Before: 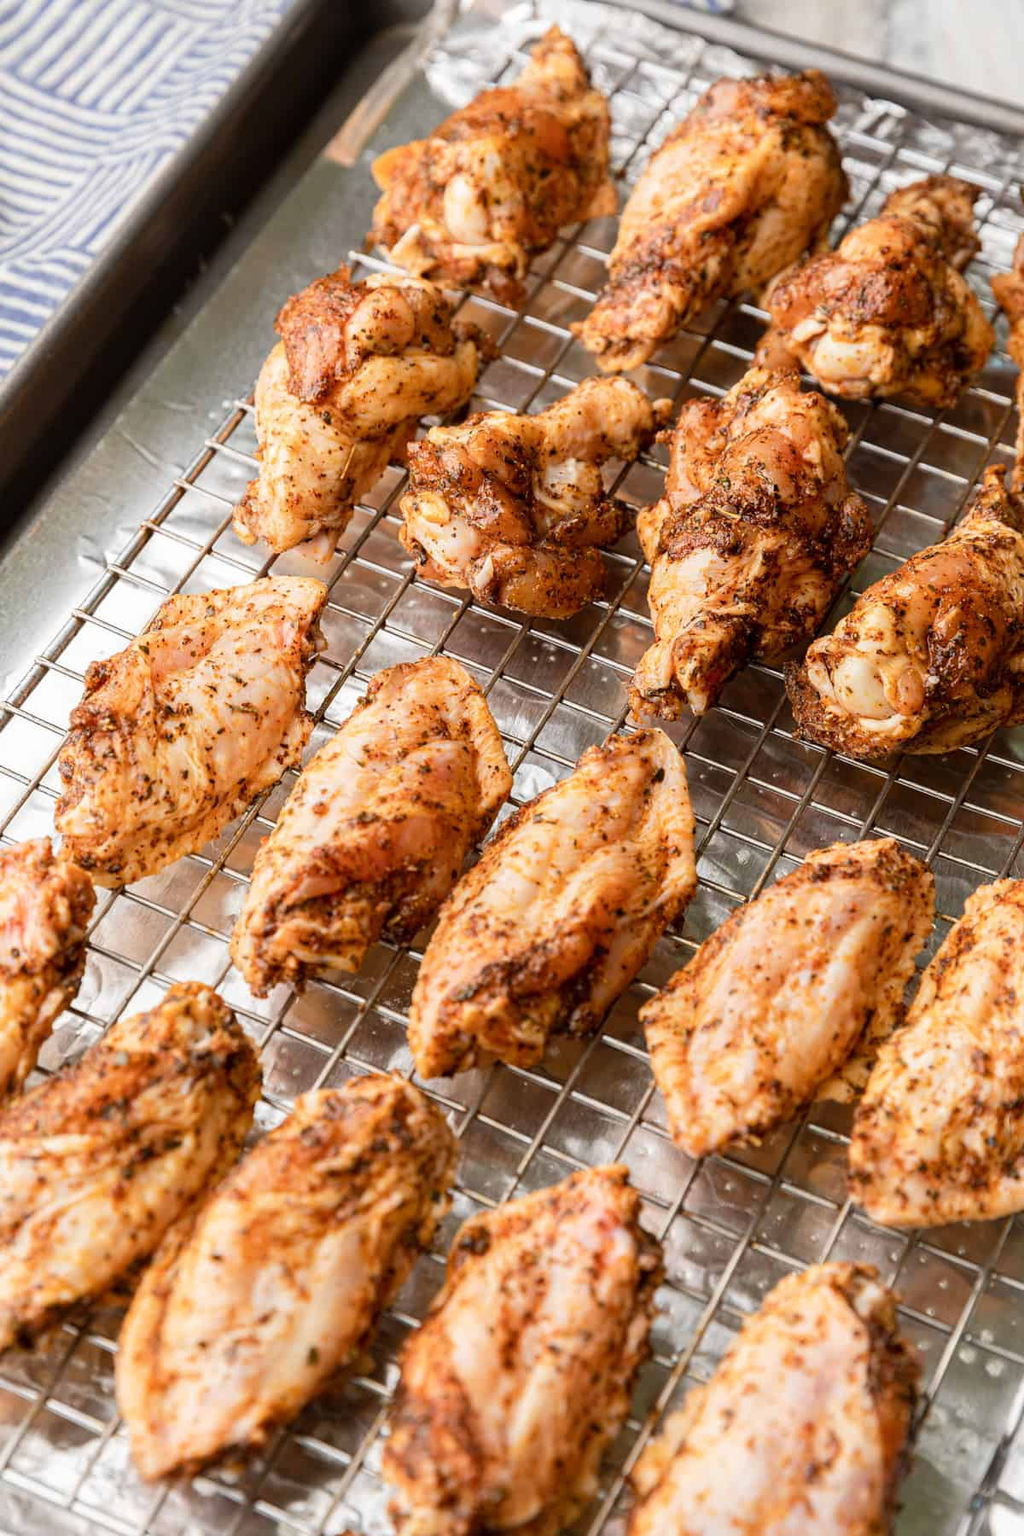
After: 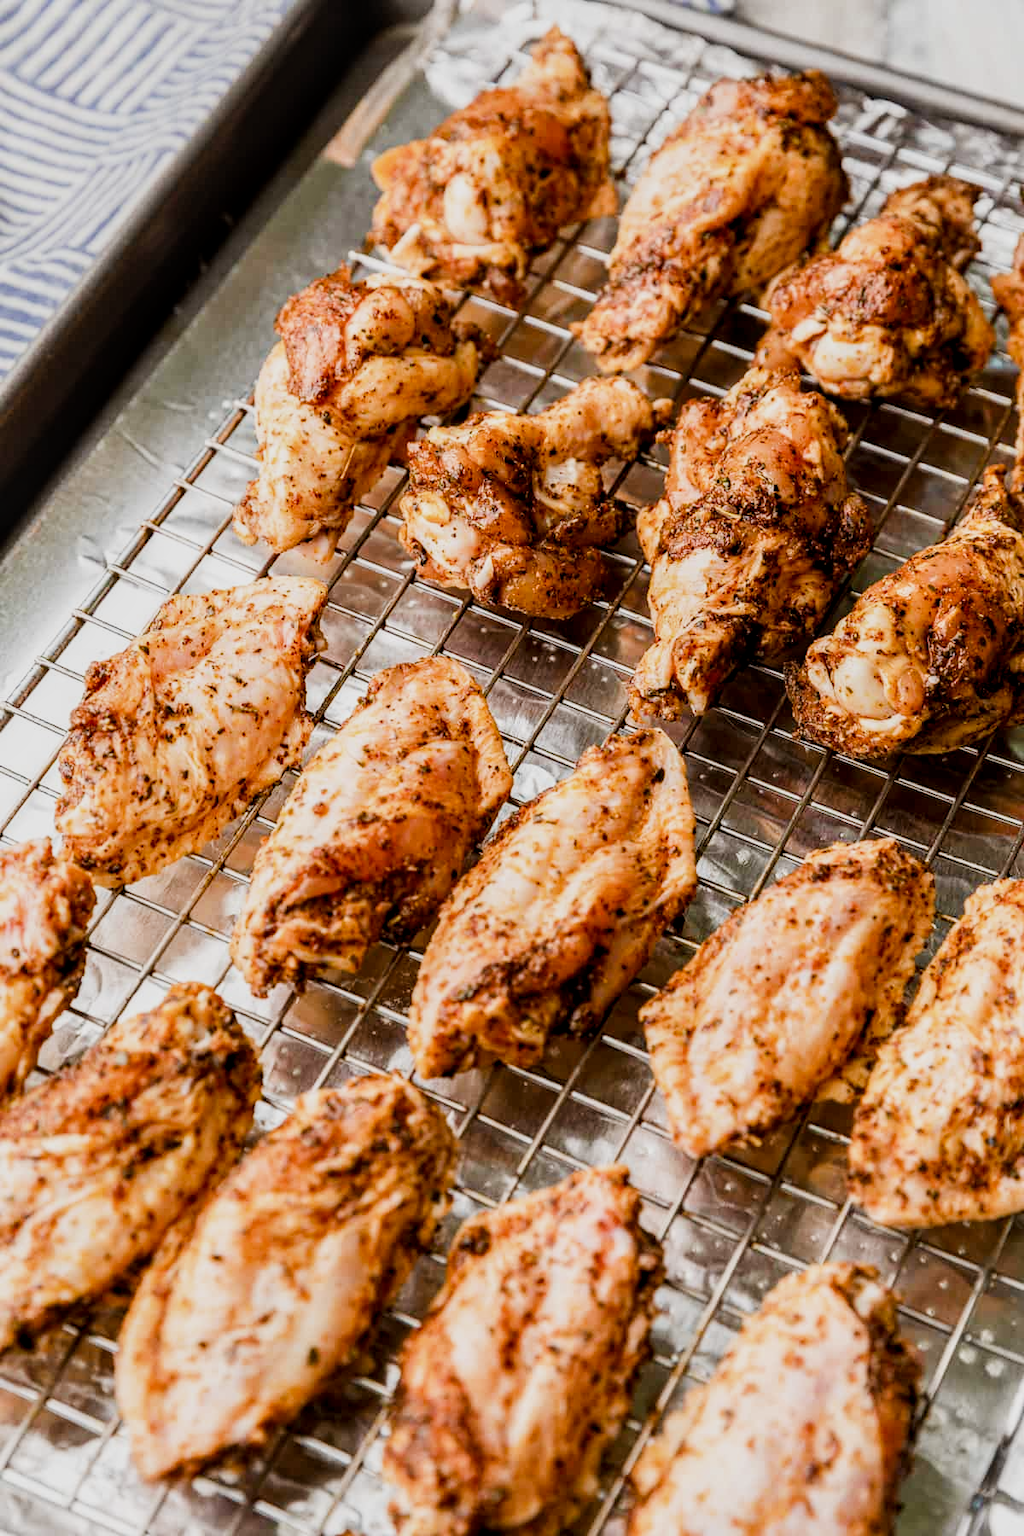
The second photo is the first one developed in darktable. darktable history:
local contrast: detail 130%
sigmoid: on, module defaults
